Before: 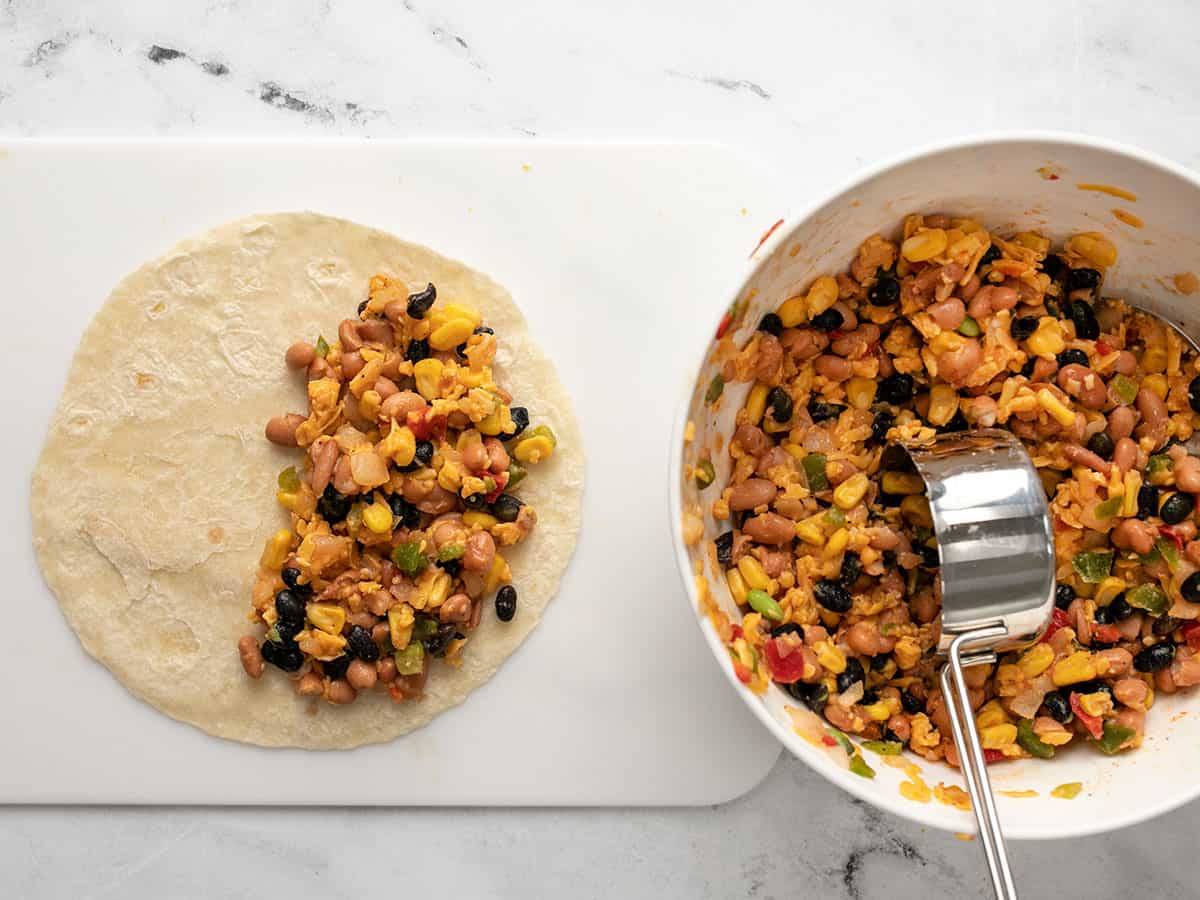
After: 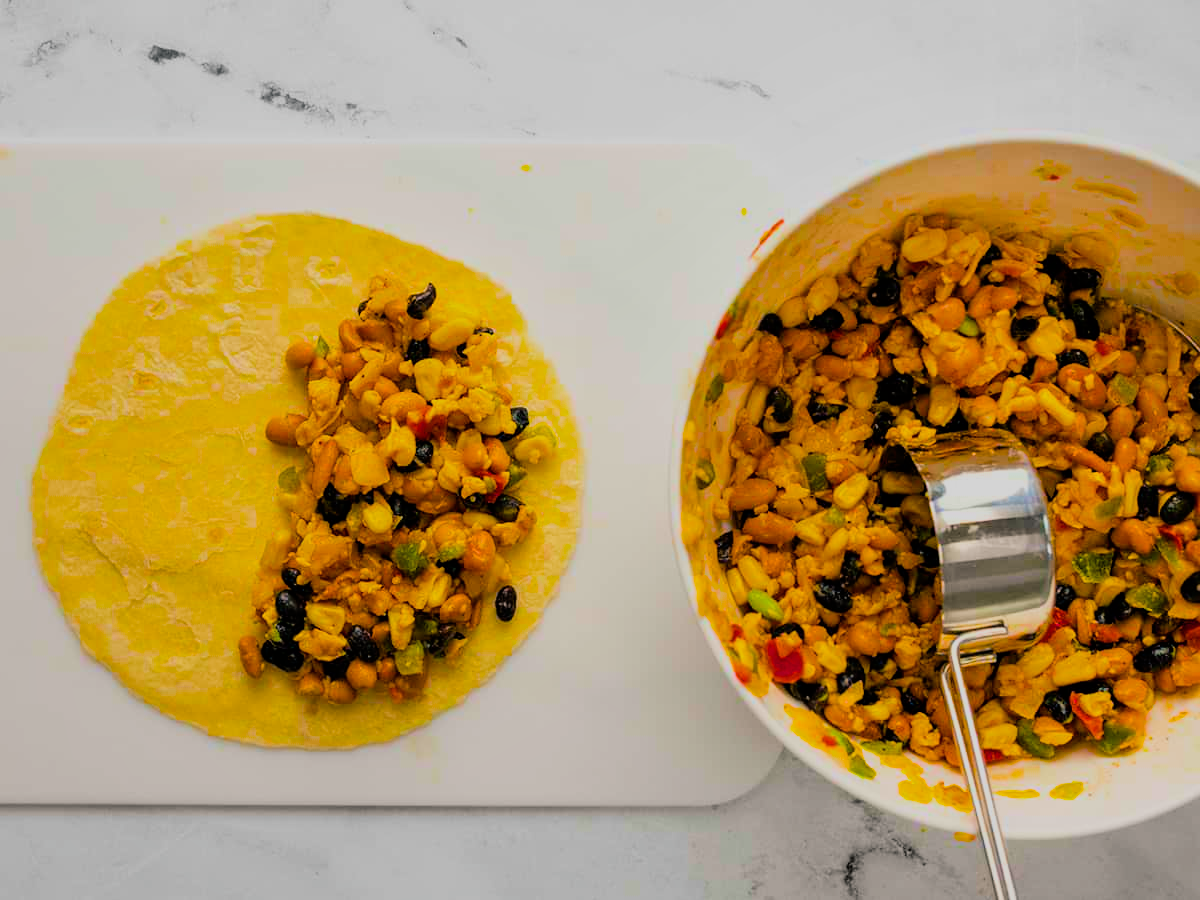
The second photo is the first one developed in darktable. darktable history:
shadows and highlights: radius 124.96, shadows 30.5, highlights -31.09, low approximation 0.01, soften with gaussian
filmic rgb: black relative exposure -7.65 EV, white relative exposure 4.56 EV, hardness 3.61
color balance rgb: shadows lift › chroma 2.026%, shadows lift › hue 220.84°, linear chroma grading › highlights 99.627%, linear chroma grading › global chroma 23.455%, perceptual saturation grading › global saturation 30.922%, global vibrance 20%
